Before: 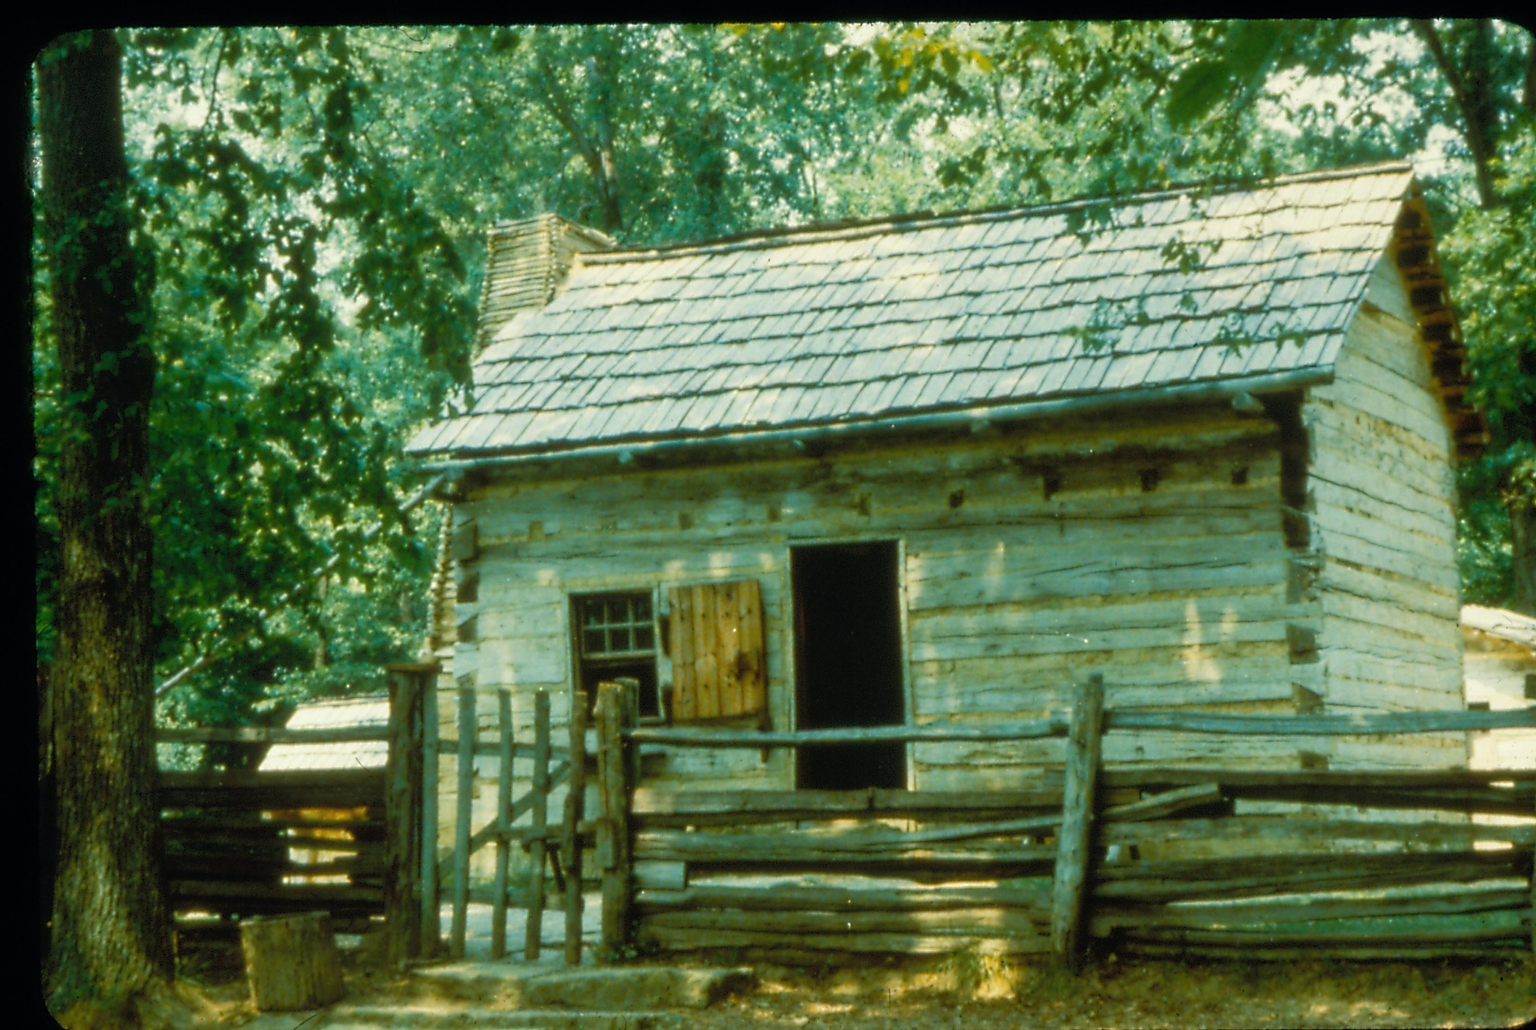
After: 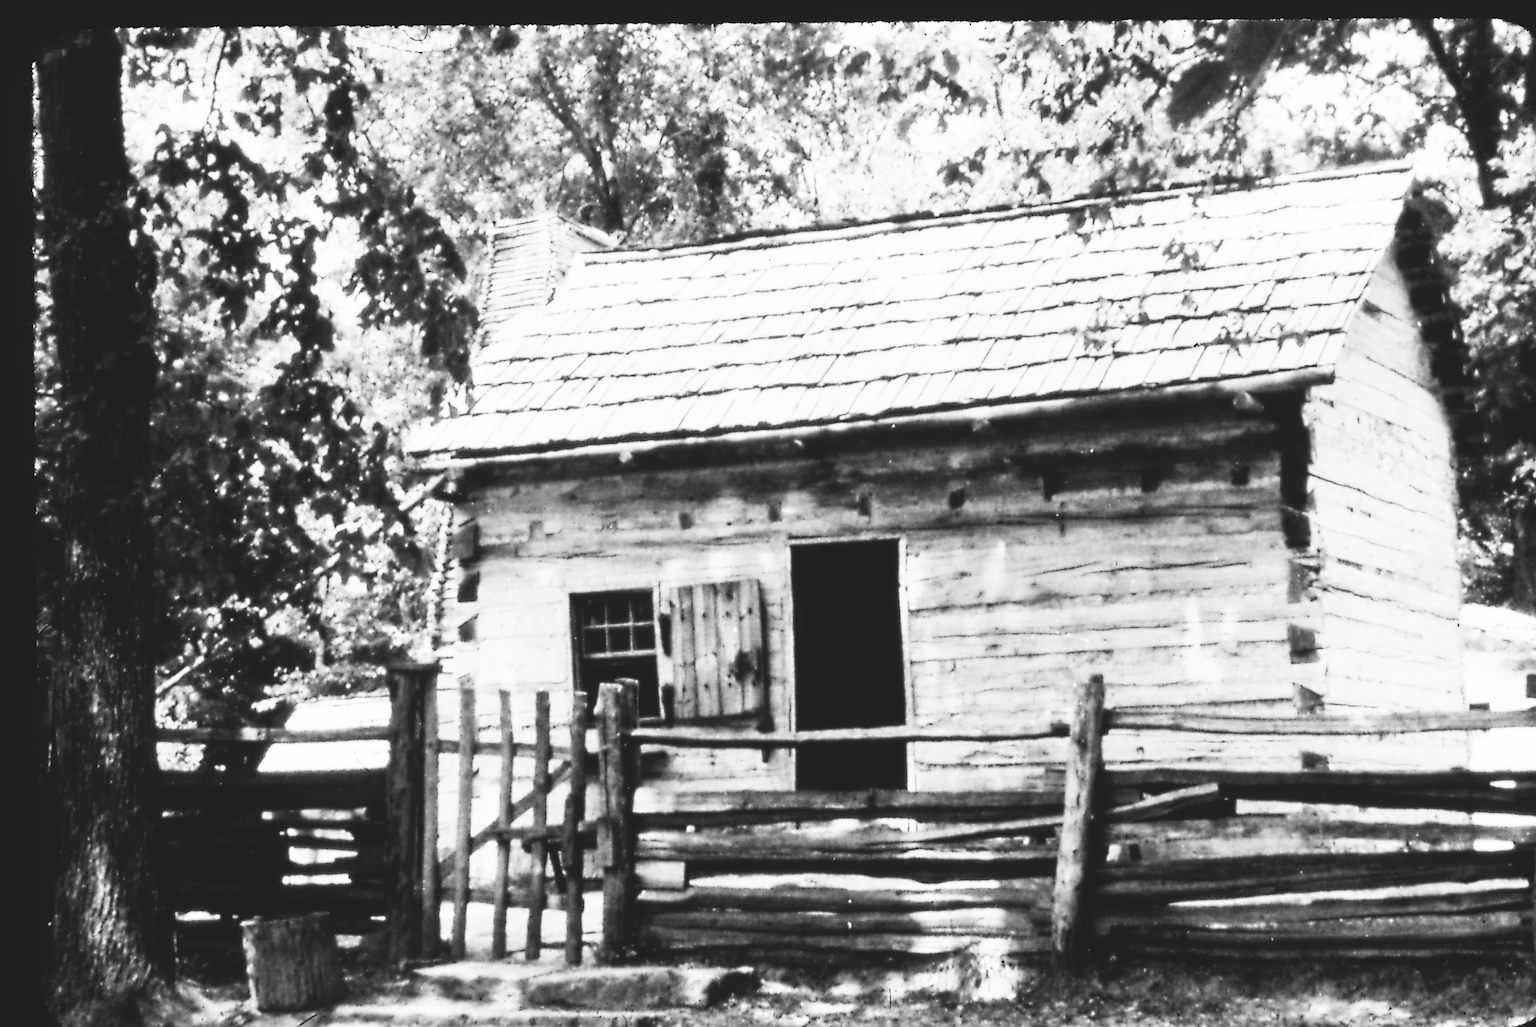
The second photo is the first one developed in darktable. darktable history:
sharpen: on, module defaults
filmic rgb: black relative exposure -11.88 EV, white relative exposure 5.43 EV, threshold 3 EV, hardness 4.49, latitude 50%, contrast 1.14, color science v5 (2021), contrast in shadows safe, contrast in highlights safe, enable highlight reconstruction true
color zones: curves: ch1 [(0, 0.34) (0.143, 0.164) (0.286, 0.152) (0.429, 0.176) (0.571, 0.173) (0.714, 0.188) (0.857, 0.199) (1, 0.34)]
crop: top 0.05%, bottom 0.098%
contrast brightness saturation: contrast 0.53, brightness 0.47, saturation -1
tone curve: curves: ch0 [(0, 0) (0.003, 0.117) (0.011, 0.118) (0.025, 0.123) (0.044, 0.13) (0.069, 0.137) (0.1, 0.149) (0.136, 0.157) (0.177, 0.184) (0.224, 0.217) (0.277, 0.257) (0.335, 0.324) (0.399, 0.406) (0.468, 0.511) (0.543, 0.609) (0.623, 0.712) (0.709, 0.8) (0.801, 0.877) (0.898, 0.938) (1, 1)], preserve colors none
